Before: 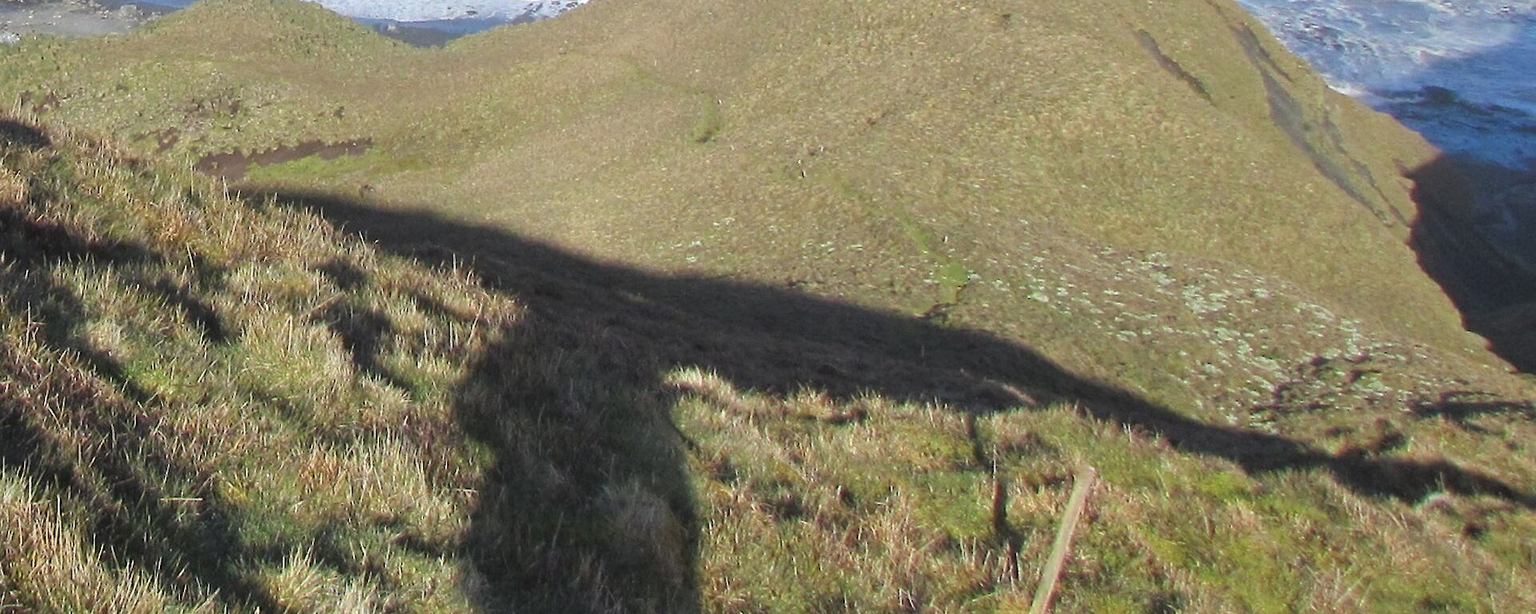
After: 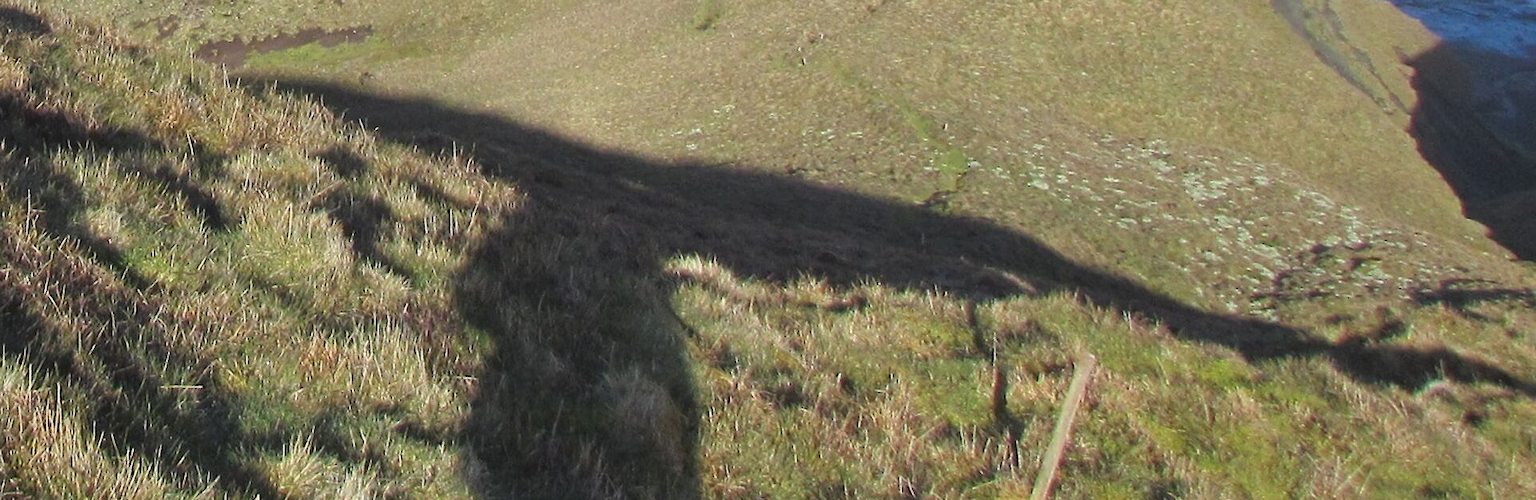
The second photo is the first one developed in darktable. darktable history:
crop and rotate: top 18.458%
